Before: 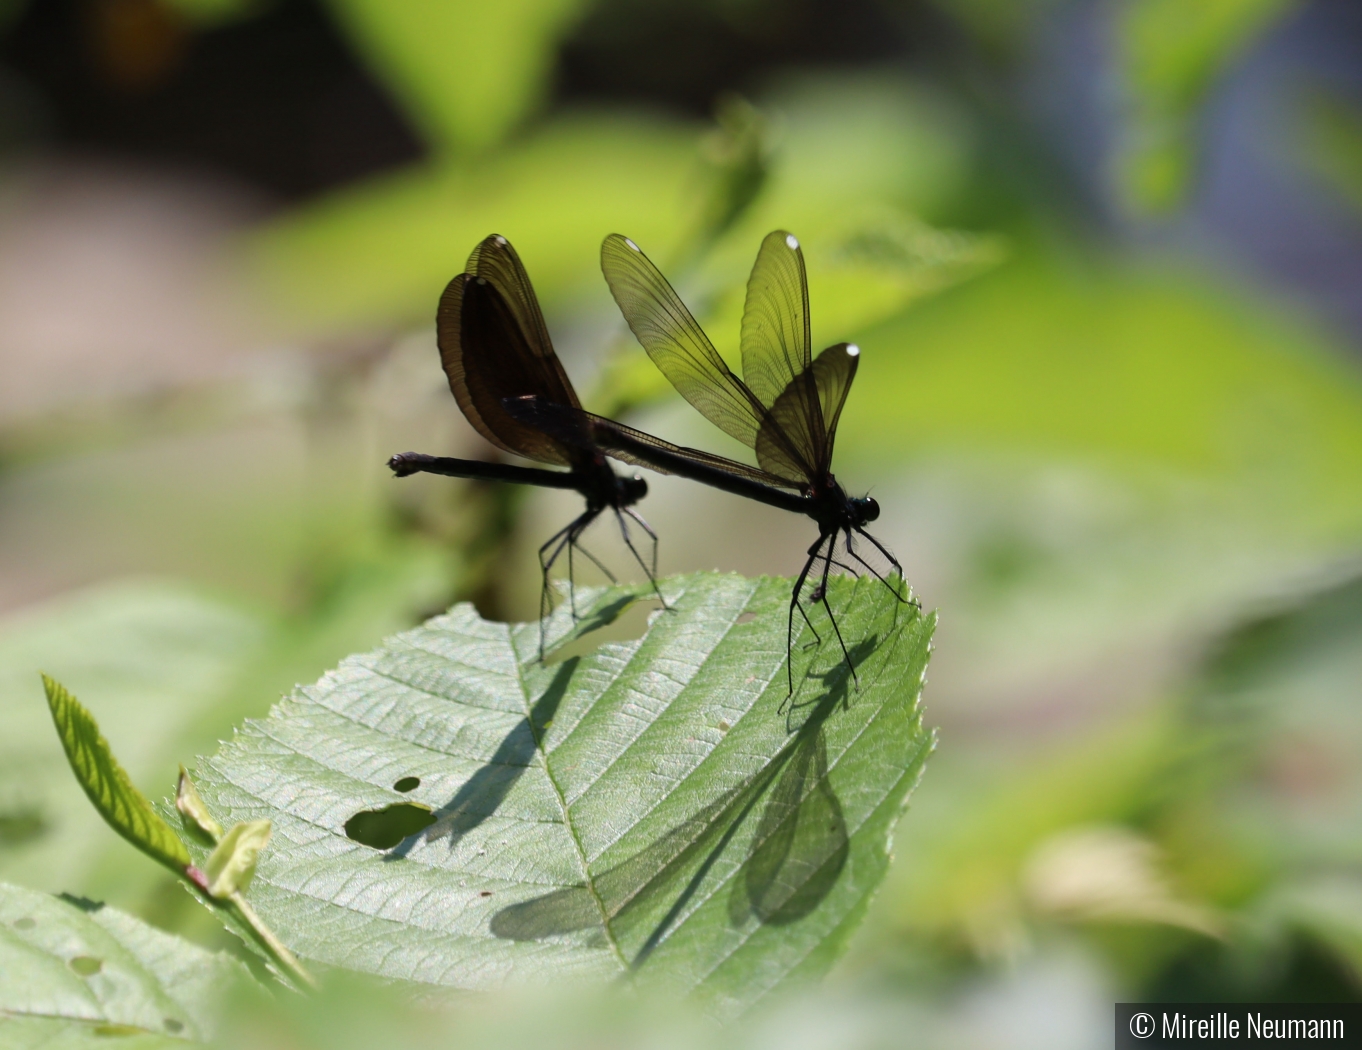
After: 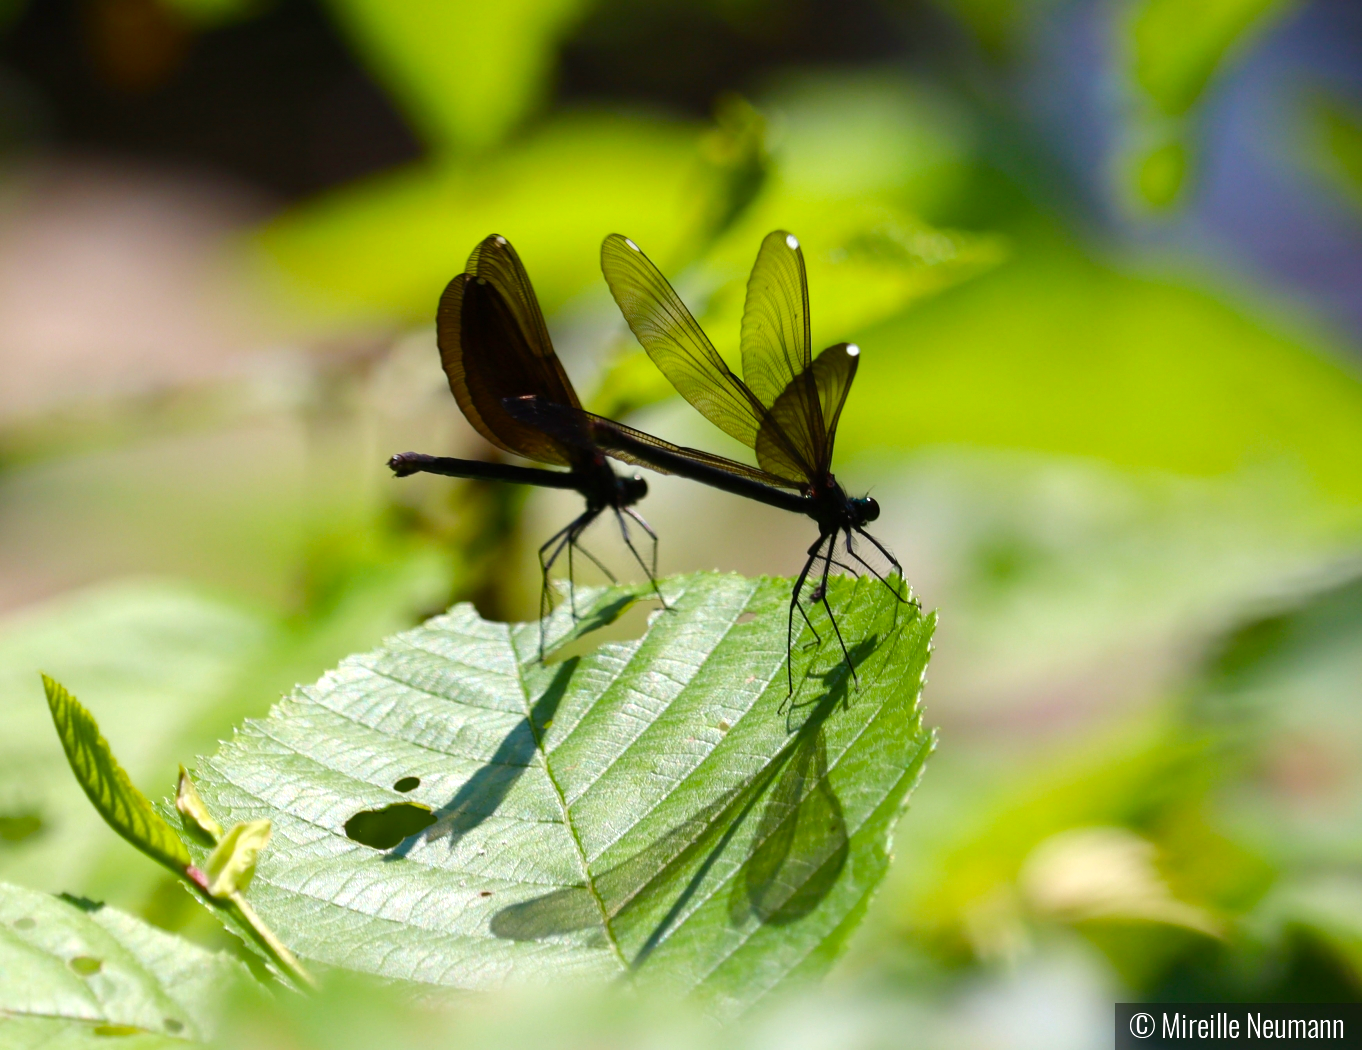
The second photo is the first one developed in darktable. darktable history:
color balance rgb: perceptual saturation grading › global saturation 20%, perceptual saturation grading › highlights -25.1%, perceptual saturation grading › shadows 25.886%, perceptual brilliance grading › highlights 10.384%, perceptual brilliance grading › mid-tones 4.801%, global vibrance 41.064%
